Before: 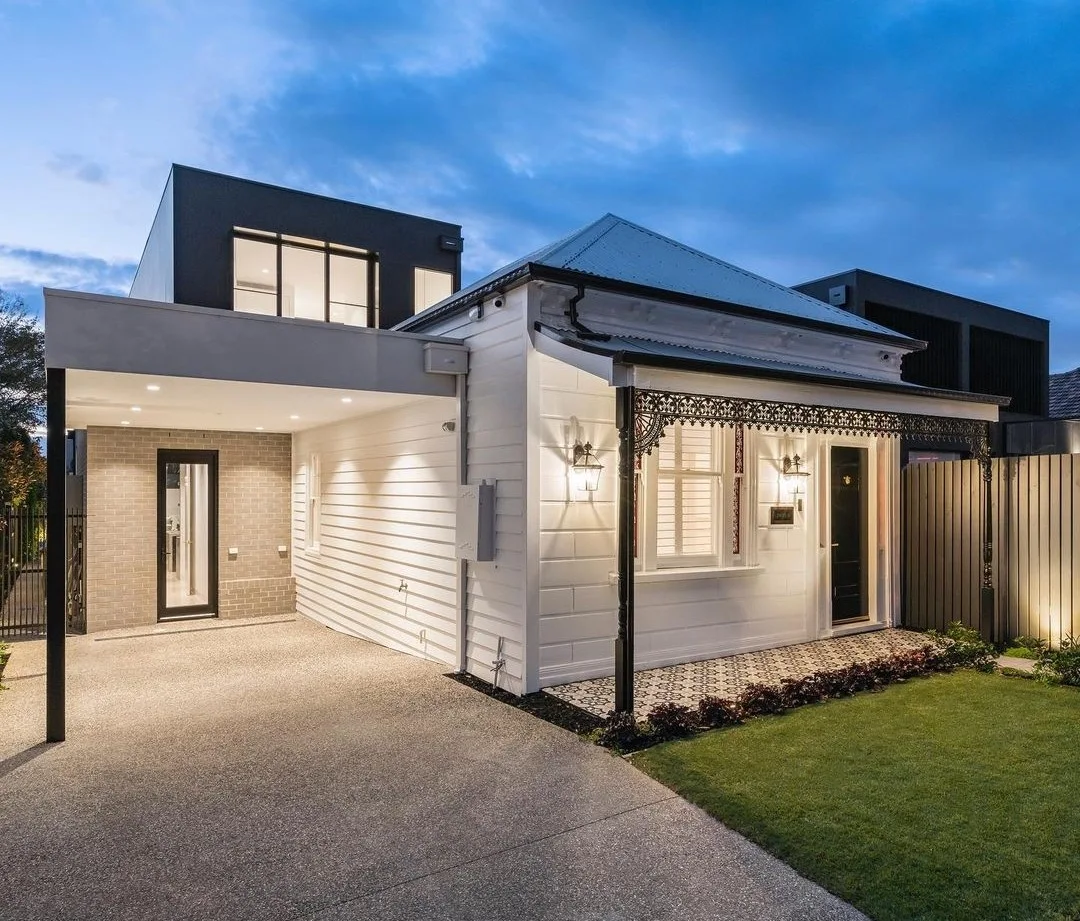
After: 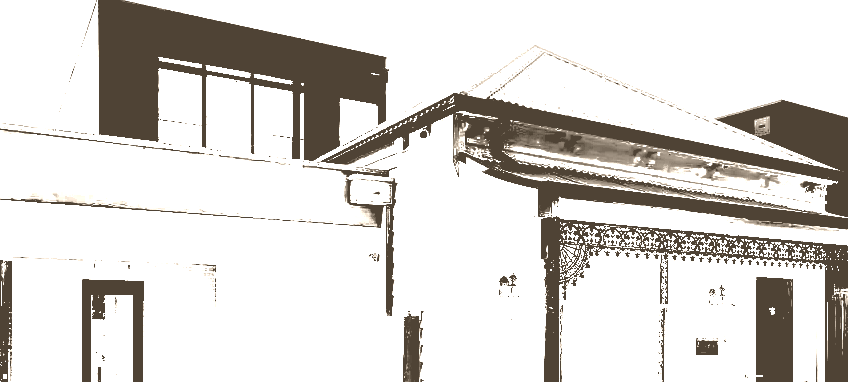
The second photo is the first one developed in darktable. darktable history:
color balance rgb: perceptual saturation grading › global saturation 10%
color correction: highlights a* 1.59, highlights b* -1.7, saturation 2.48
crop: left 7.036%, top 18.398%, right 14.379%, bottom 40.043%
white balance: red 1, blue 1
colorize: hue 34.49°, saturation 35.33%, source mix 100%, version 1
exposure: black level correction 0.1, exposure 3 EV, compensate highlight preservation false
color calibration: x 0.37, y 0.382, temperature 4313.32 K
